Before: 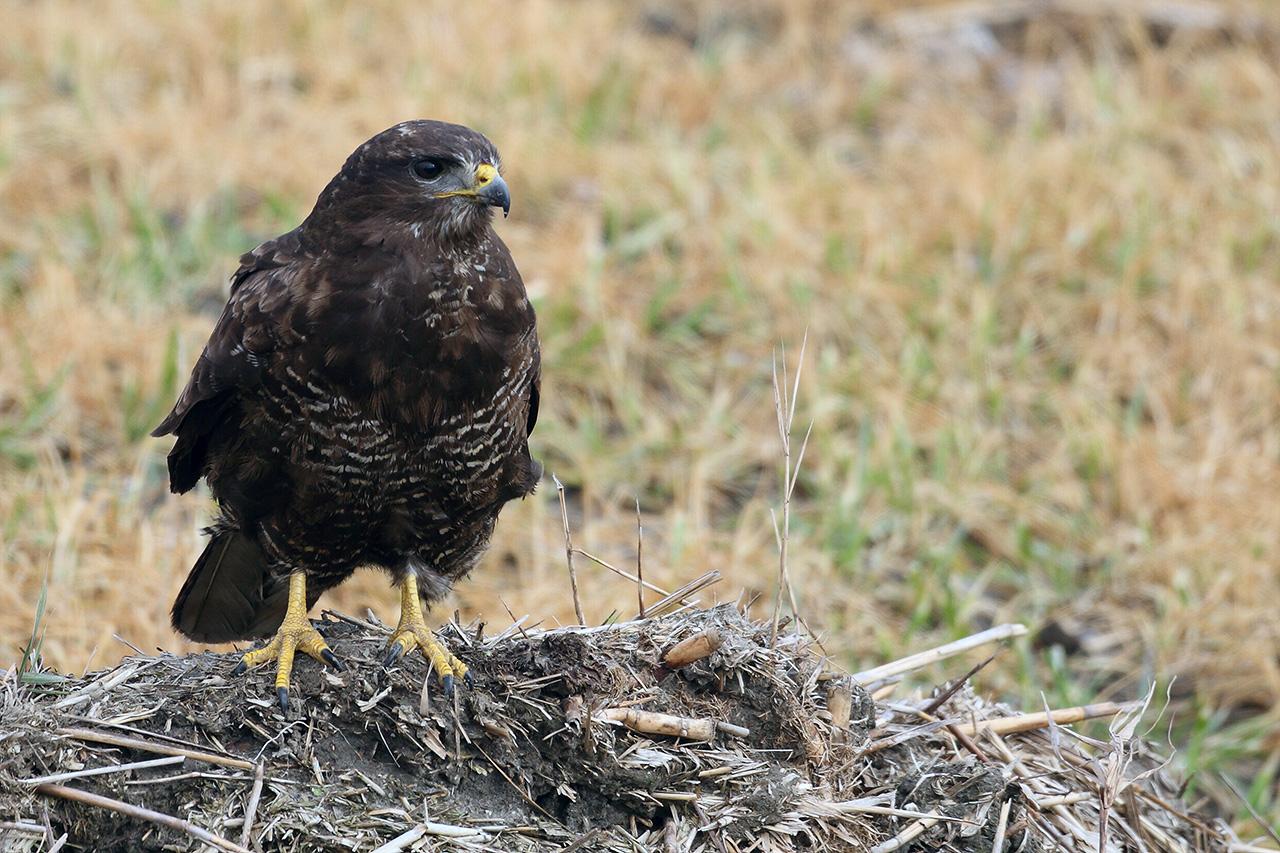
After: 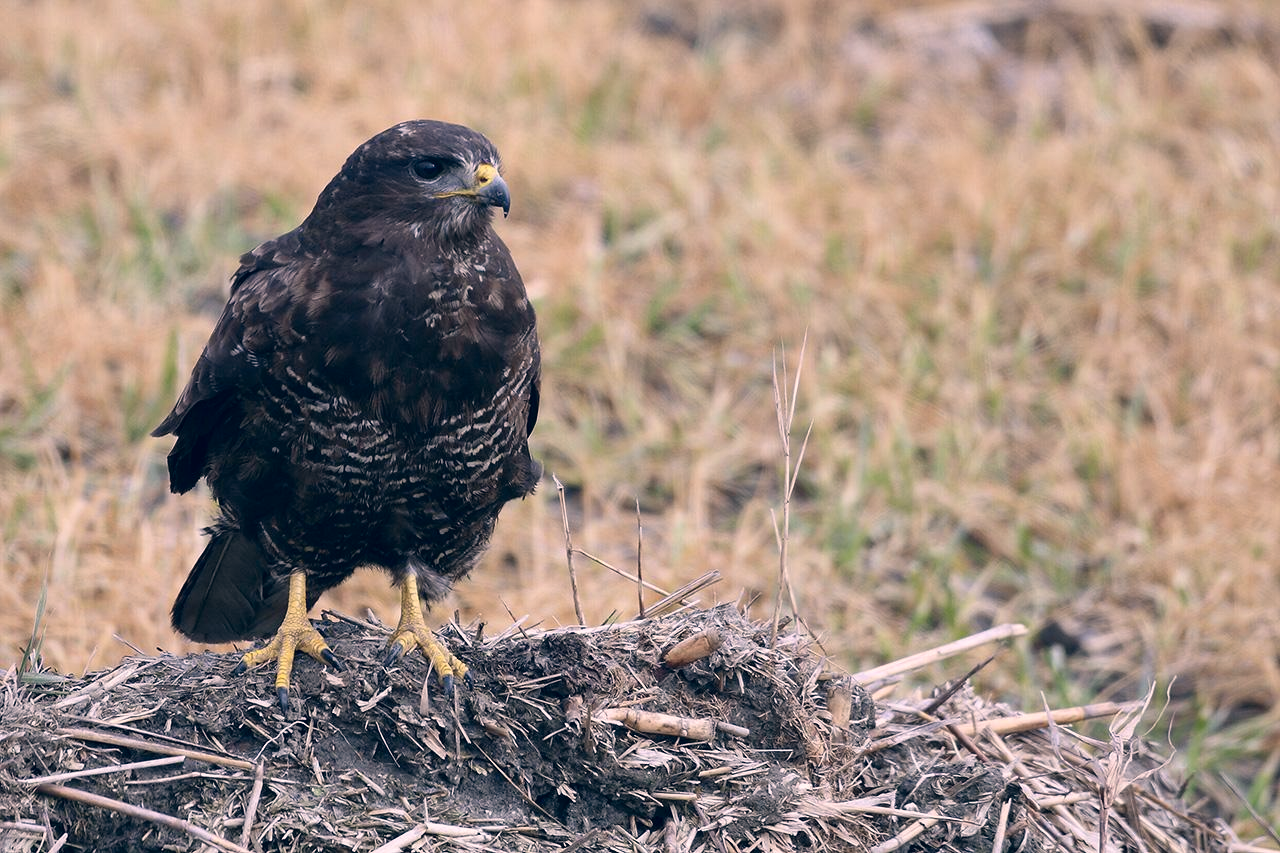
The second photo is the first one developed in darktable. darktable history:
shadows and highlights: shadows 32, highlights -32, soften with gaussian
color correction: highlights a* 14.46, highlights b* 5.85, shadows a* -5.53, shadows b* -15.24, saturation 0.85
white balance: emerald 1
